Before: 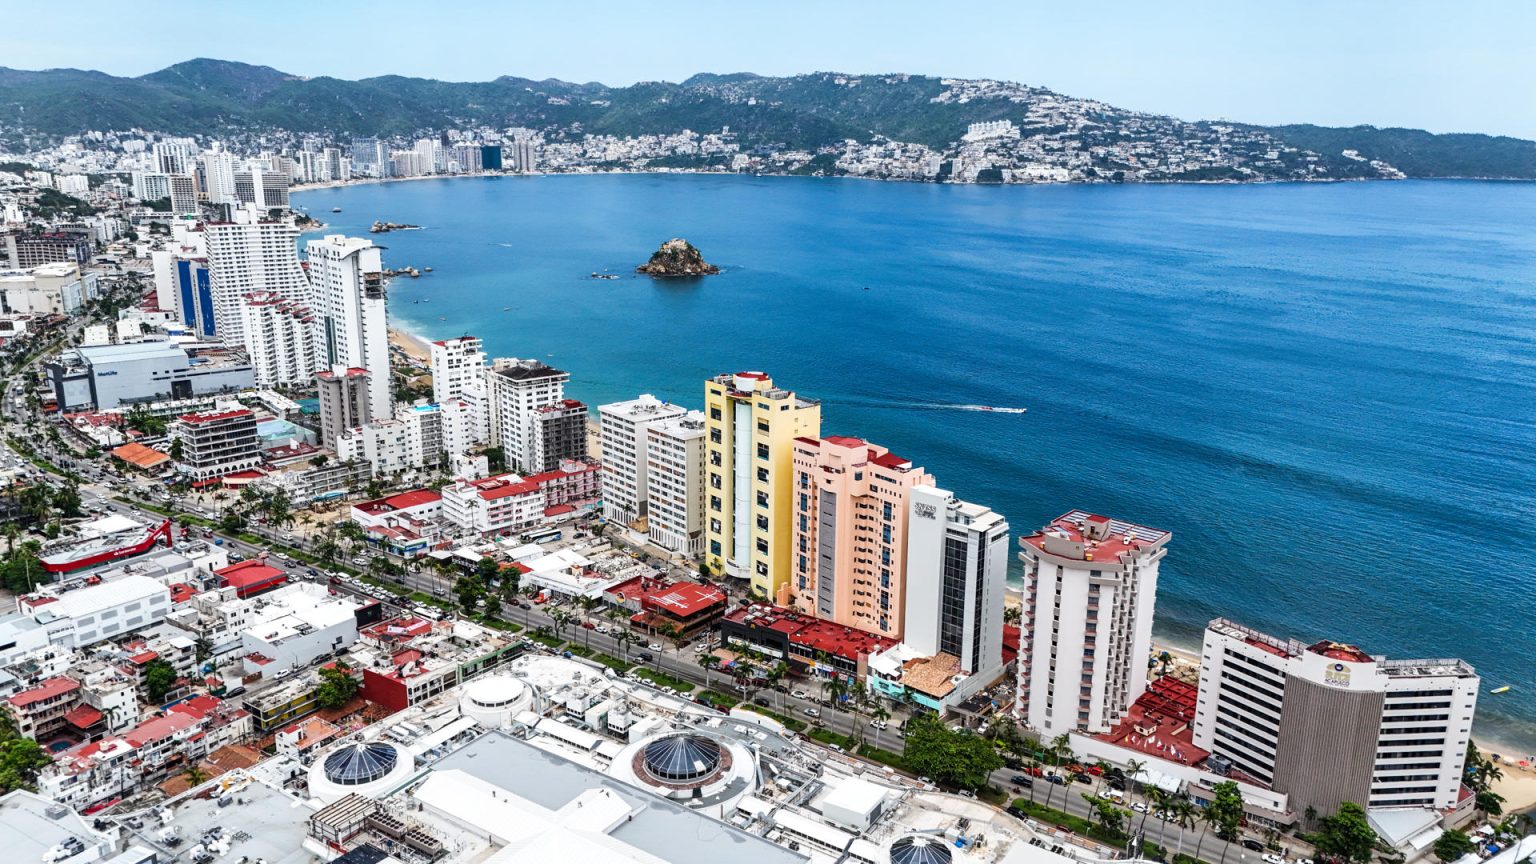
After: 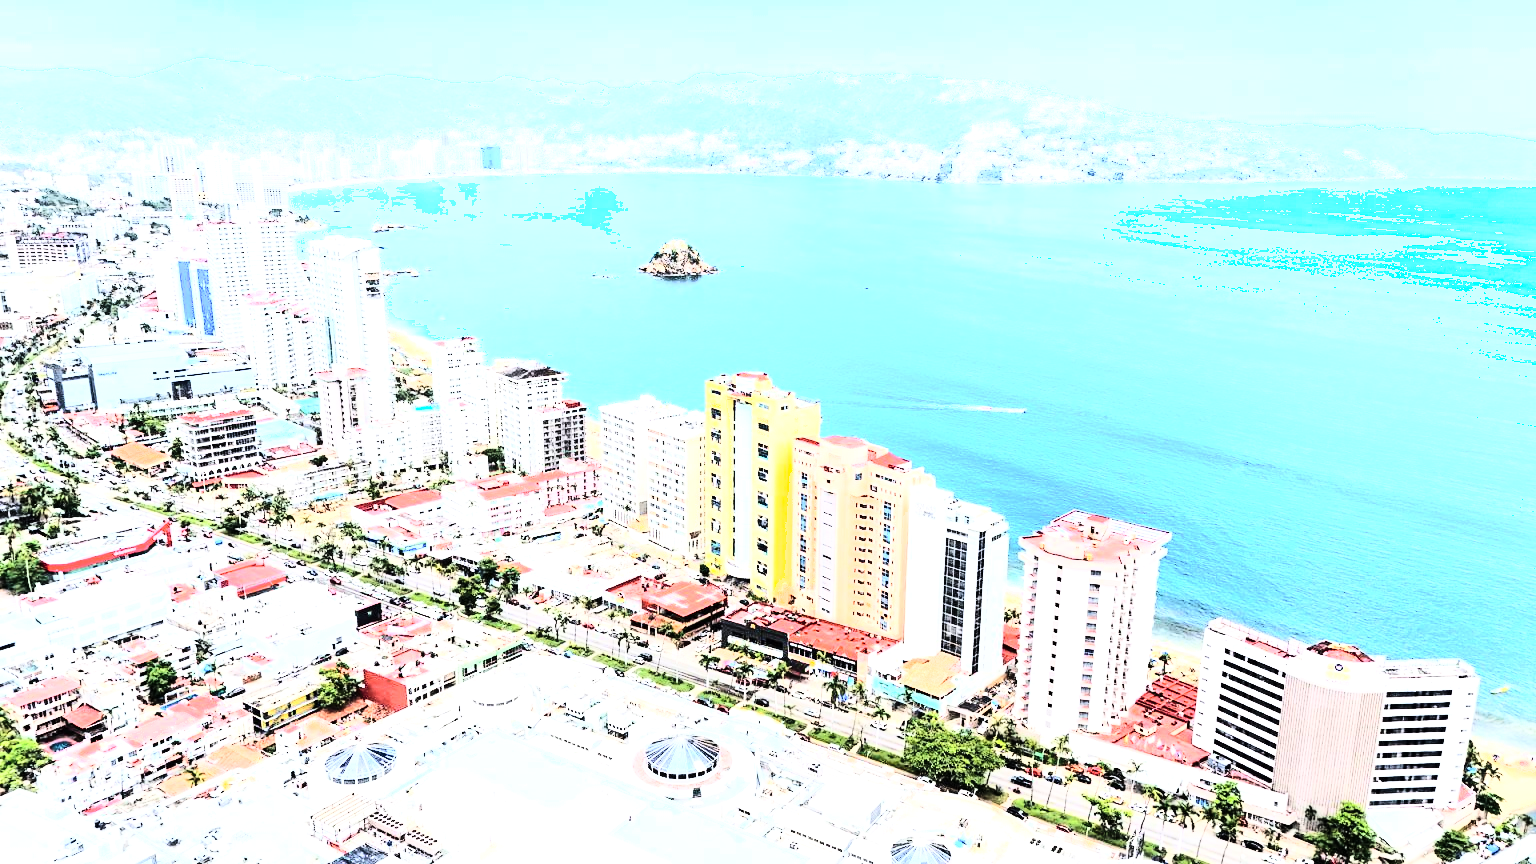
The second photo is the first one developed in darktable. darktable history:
tone equalizer: -8 EV -0.417 EV, -7 EV -0.389 EV, -6 EV -0.333 EV, -5 EV -0.222 EV, -3 EV 0.222 EV, -2 EV 0.333 EV, -1 EV 0.389 EV, +0 EV 0.417 EV, edges refinement/feathering 500, mask exposure compensation -1.57 EV, preserve details no
exposure: exposure 1.089 EV, compensate highlight preservation false
levels: levels [0, 0.478, 1]
rgb curve: curves: ch0 [(0, 0) (0.21, 0.15) (0.24, 0.21) (0.5, 0.75) (0.75, 0.96) (0.89, 0.99) (1, 1)]; ch1 [(0, 0.02) (0.21, 0.13) (0.25, 0.2) (0.5, 0.67) (0.75, 0.9) (0.89, 0.97) (1, 1)]; ch2 [(0, 0.02) (0.21, 0.13) (0.25, 0.2) (0.5, 0.67) (0.75, 0.9) (0.89, 0.97) (1, 1)], compensate middle gray true
white balance: emerald 1
shadows and highlights: shadows -24.28, highlights 49.77, soften with gaussian
